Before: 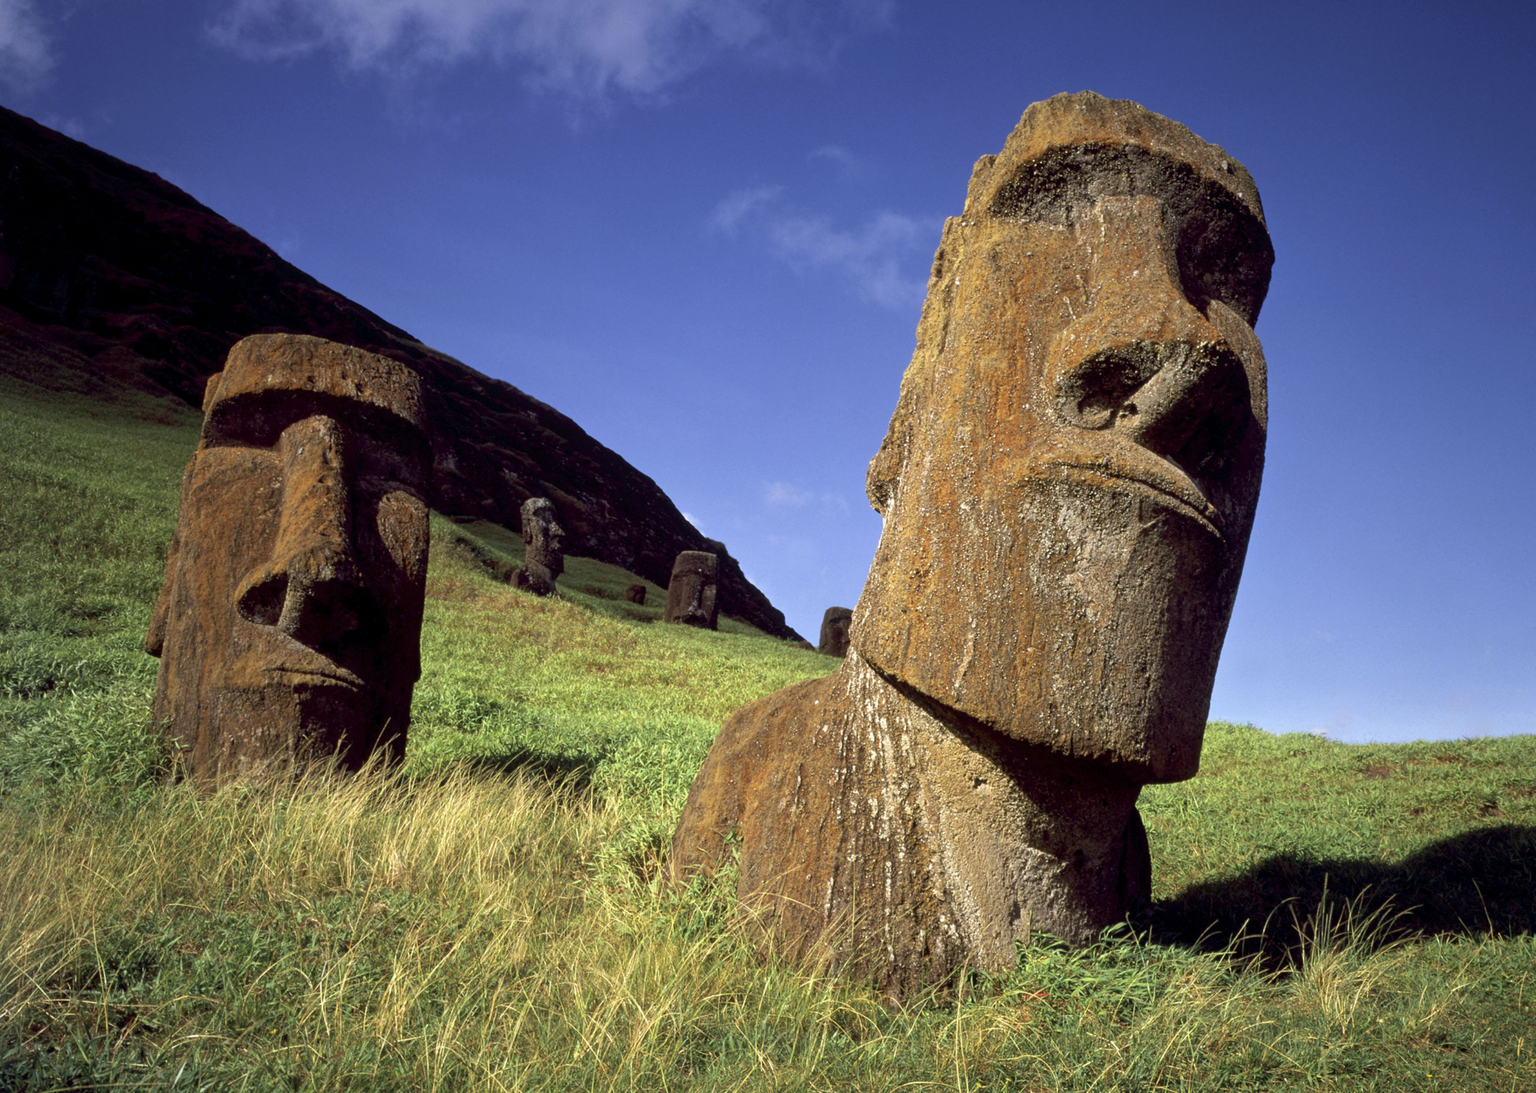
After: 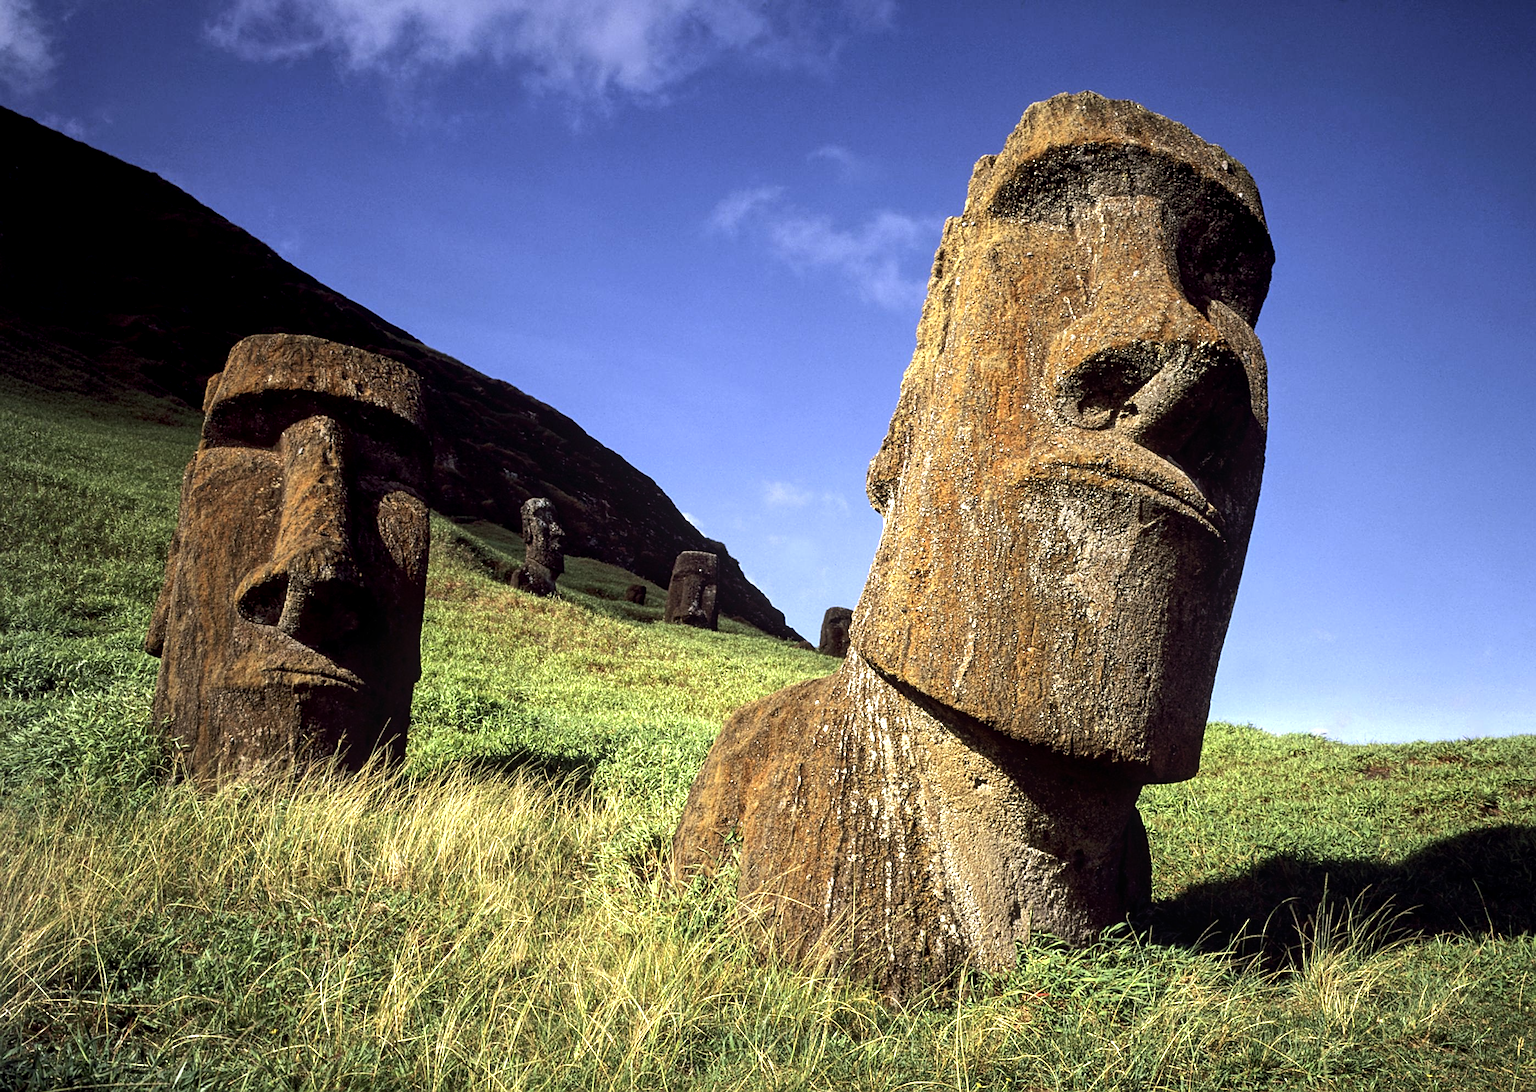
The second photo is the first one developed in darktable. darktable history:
tone equalizer: -8 EV -0.75 EV, -7 EV -0.7 EV, -6 EV -0.6 EV, -5 EV -0.4 EV, -3 EV 0.4 EV, -2 EV 0.6 EV, -1 EV 0.7 EV, +0 EV 0.75 EV, edges refinement/feathering 500, mask exposure compensation -1.57 EV, preserve details no
local contrast: on, module defaults
sharpen: on, module defaults
